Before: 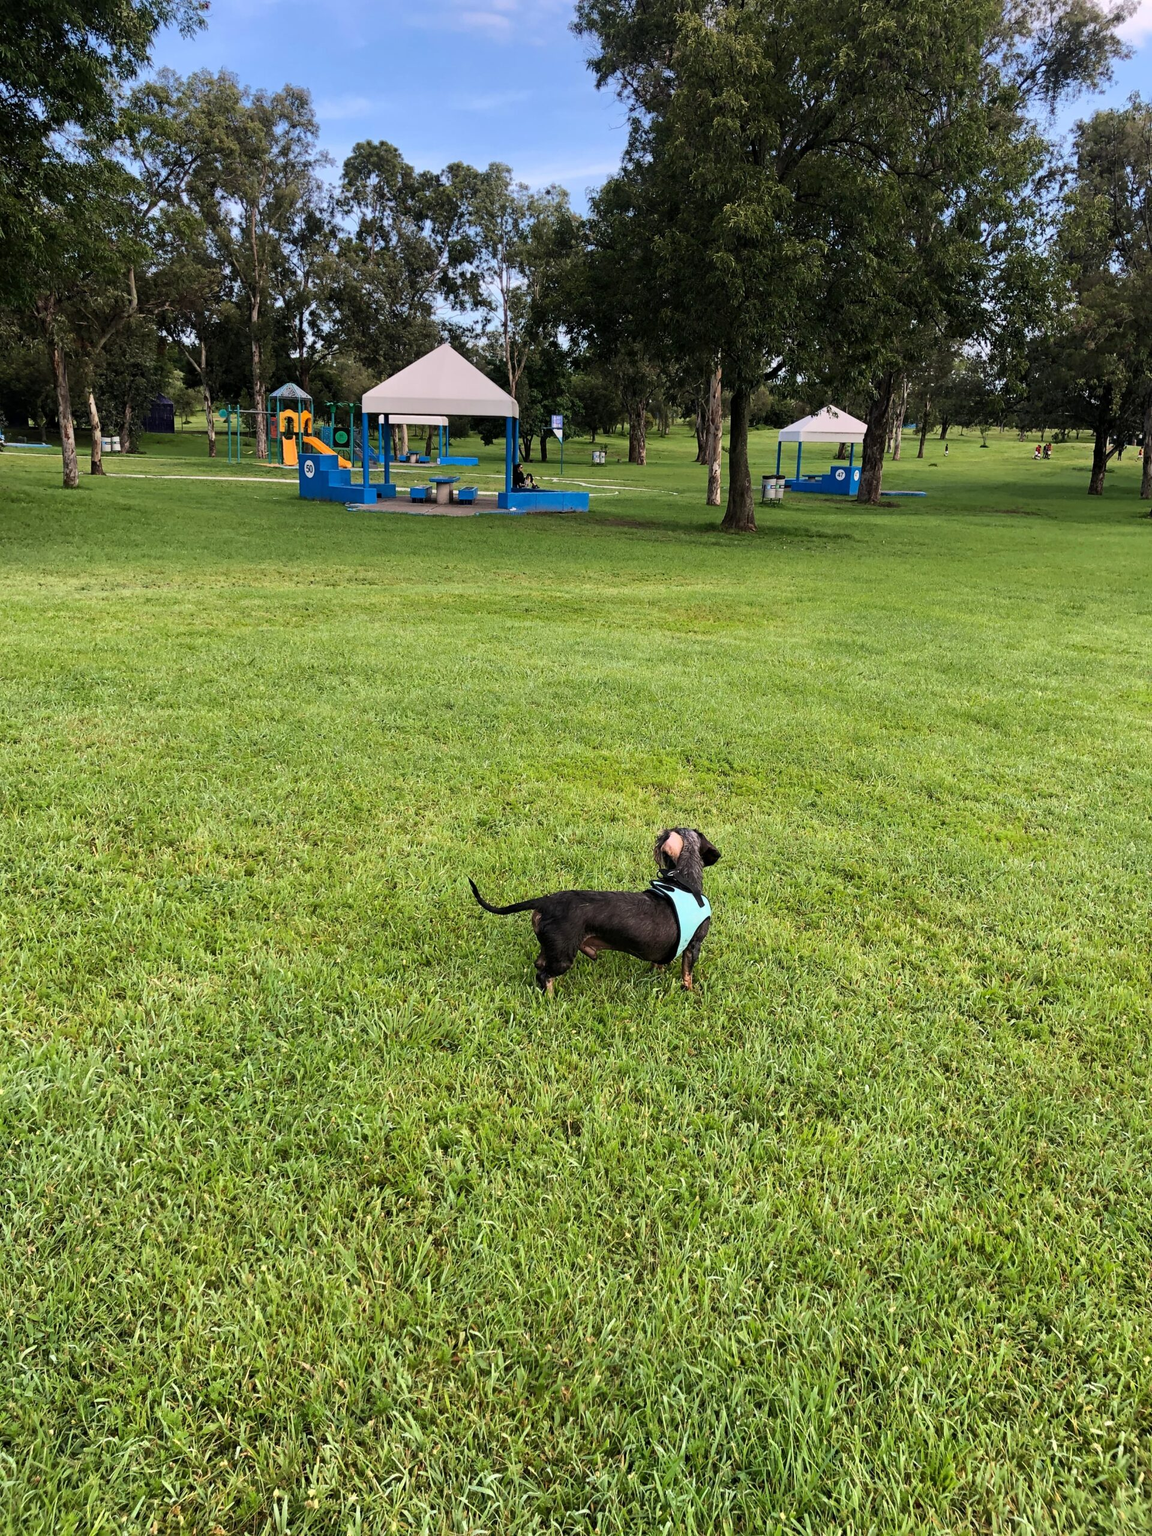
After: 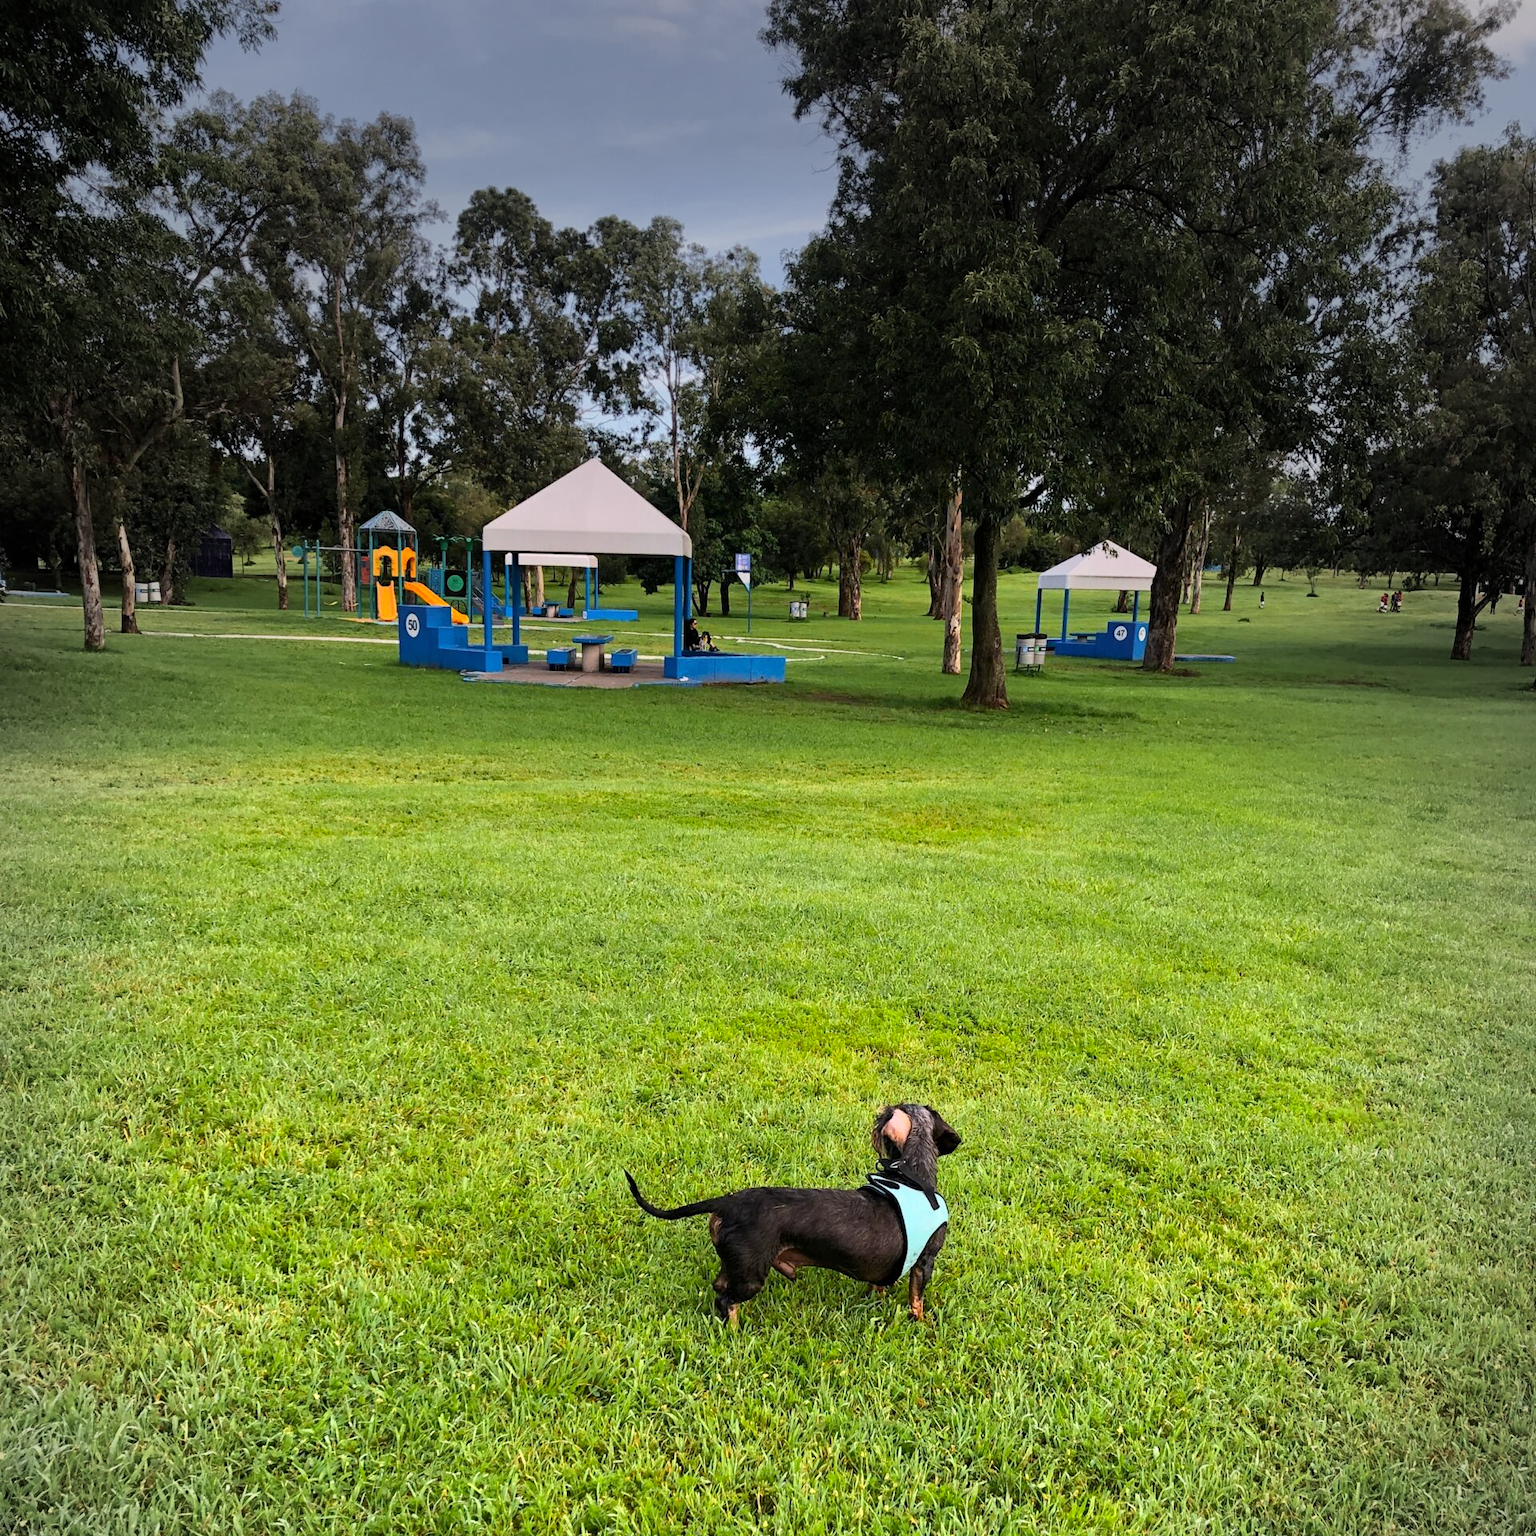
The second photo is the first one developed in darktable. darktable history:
crop: bottom 24.986%
vignetting: fall-off start 71.59%, center (-0.027, 0.404)
color zones: curves: ch0 [(0.224, 0.526) (0.75, 0.5)]; ch1 [(0.055, 0.526) (0.224, 0.761) (0.377, 0.526) (0.75, 0.5)]
